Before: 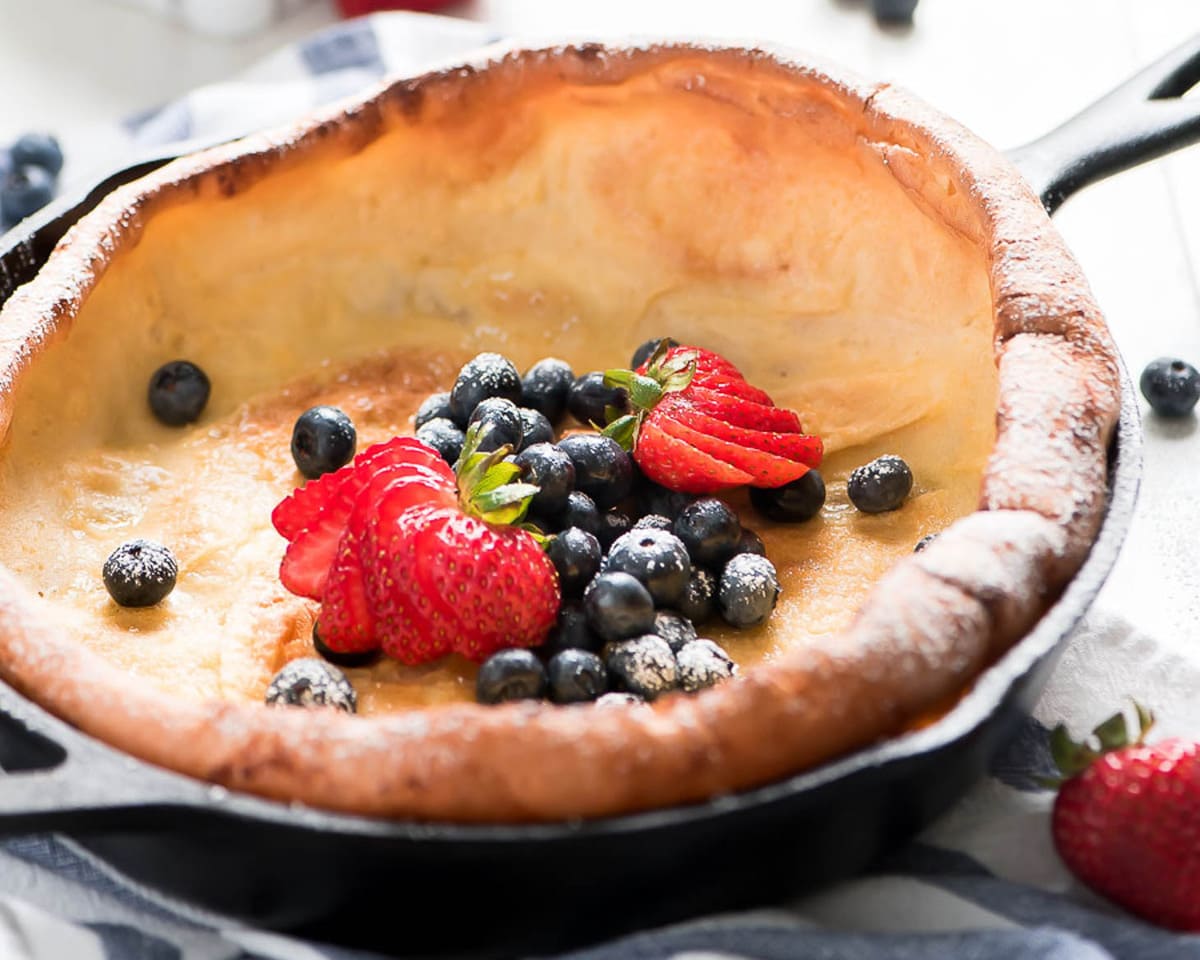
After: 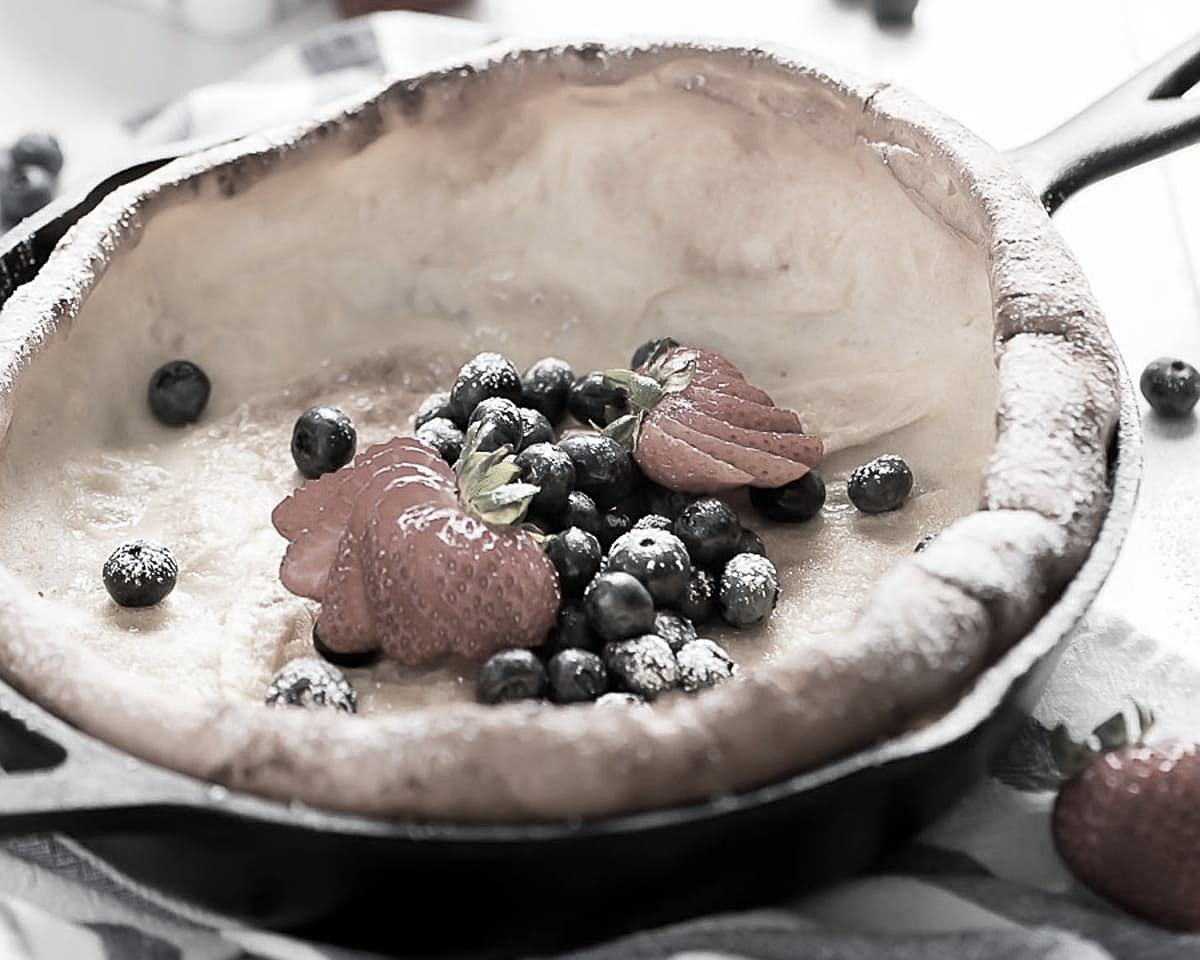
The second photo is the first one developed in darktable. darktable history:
color correction: highlights b* 0.021, saturation 0.192
sharpen: on, module defaults
